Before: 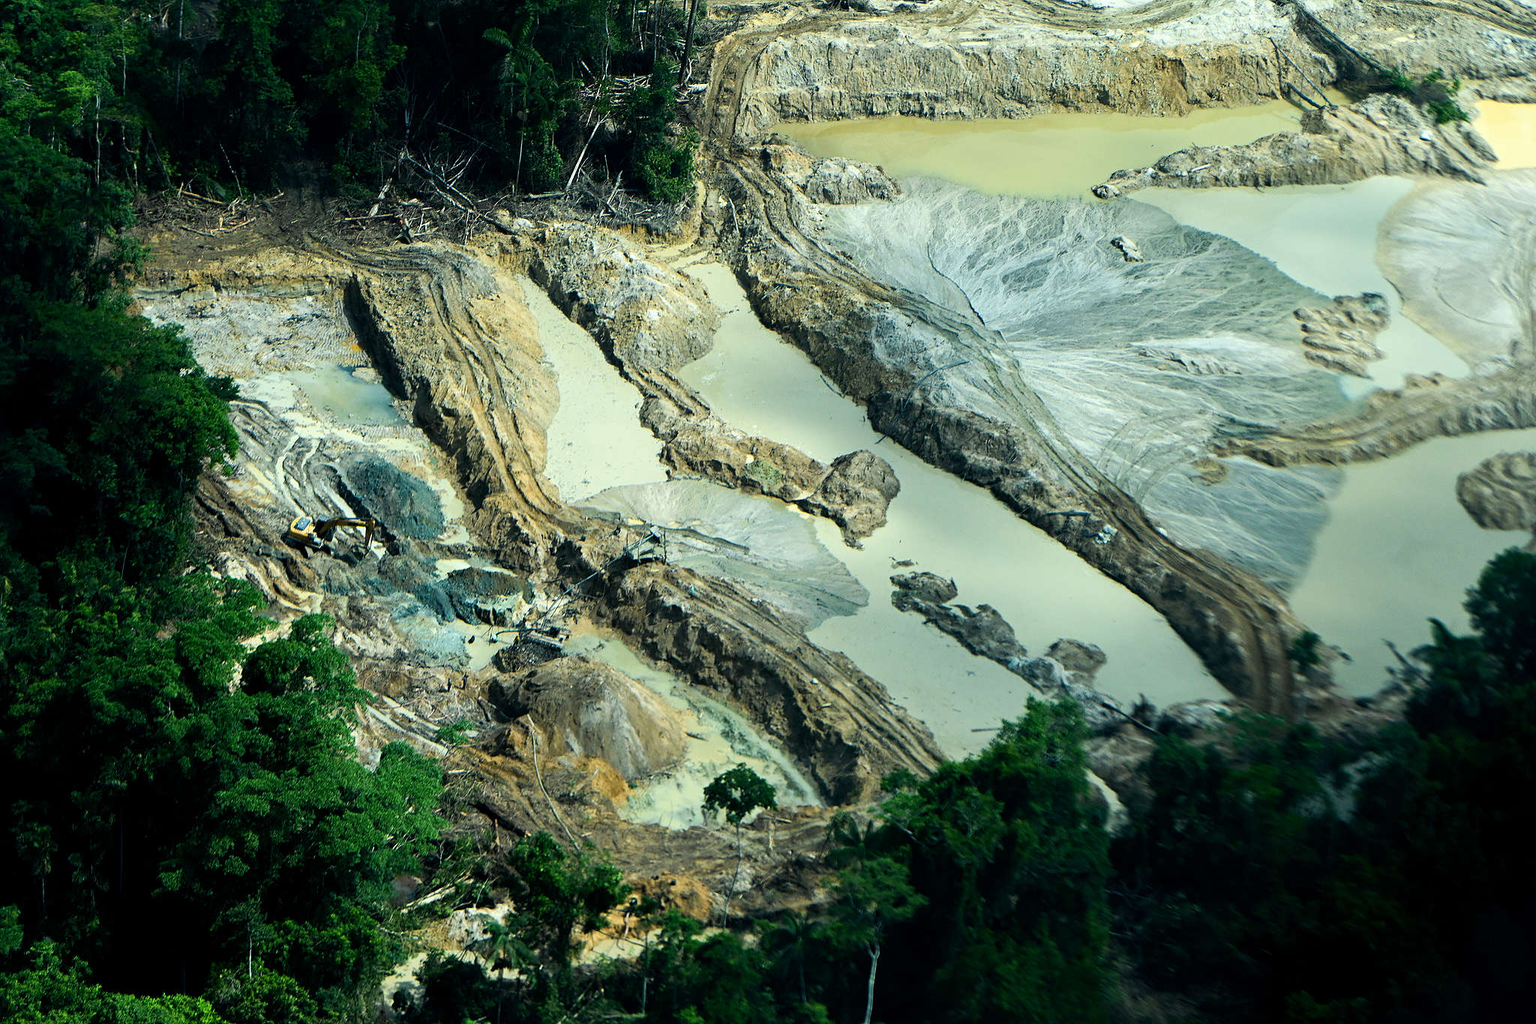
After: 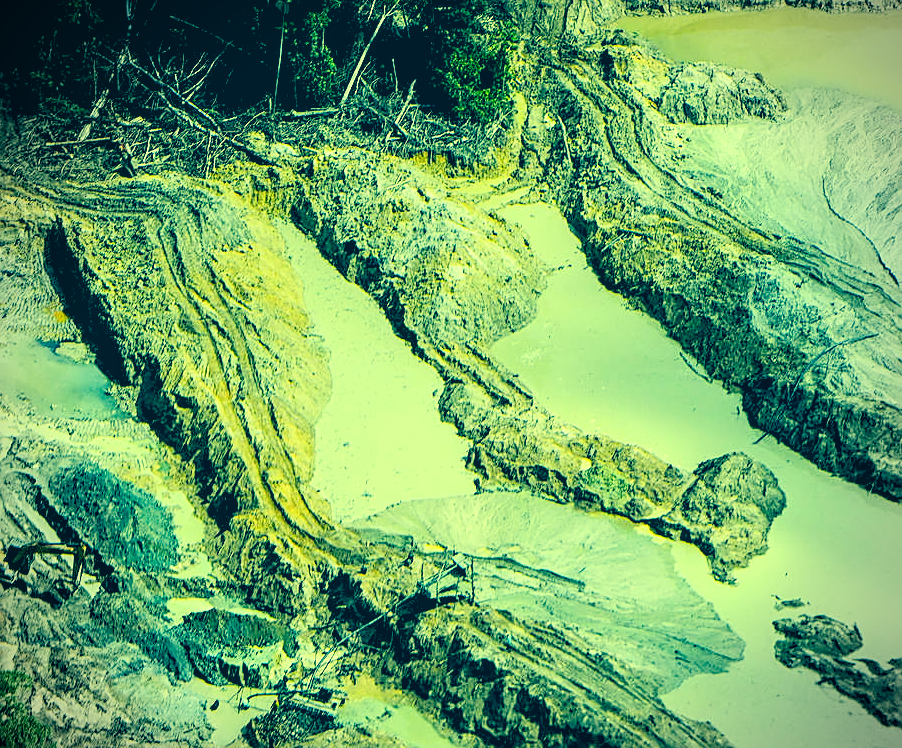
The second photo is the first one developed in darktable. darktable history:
crop: left 20.248%, top 10.86%, right 35.675%, bottom 34.321%
tone curve: curves: ch0 [(0, 0.023) (0.217, 0.19) (0.754, 0.801) (1, 0.977)]; ch1 [(0, 0) (0.392, 0.398) (0.5, 0.5) (0.521, 0.529) (0.56, 0.592) (1, 1)]; ch2 [(0, 0) (0.5, 0.5) (0.579, 0.561) (0.65, 0.657) (1, 1)], color space Lab, independent channels, preserve colors none
levels: levels [0.093, 0.434, 0.988]
vignetting: on, module defaults
color correction: highlights a* -15.58, highlights b* 40, shadows a* -40, shadows b* -26.18
sharpen: on, module defaults
local contrast: detail 130%
